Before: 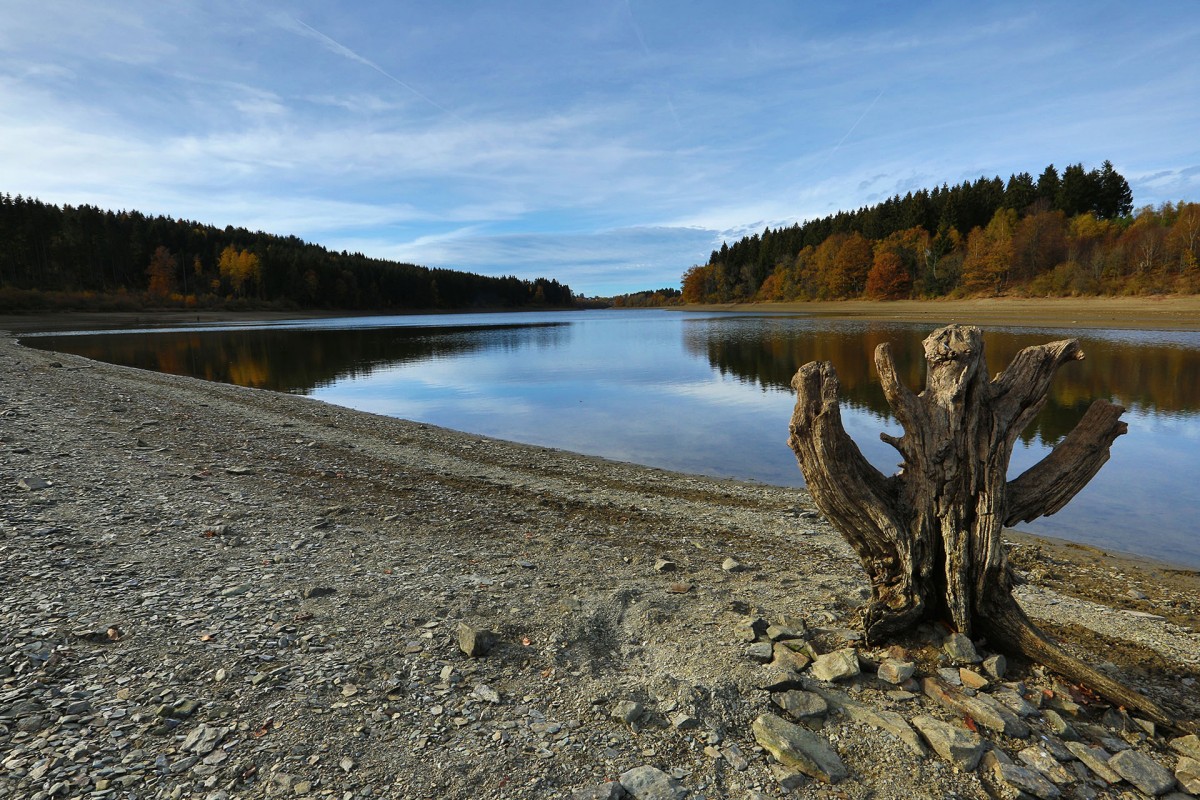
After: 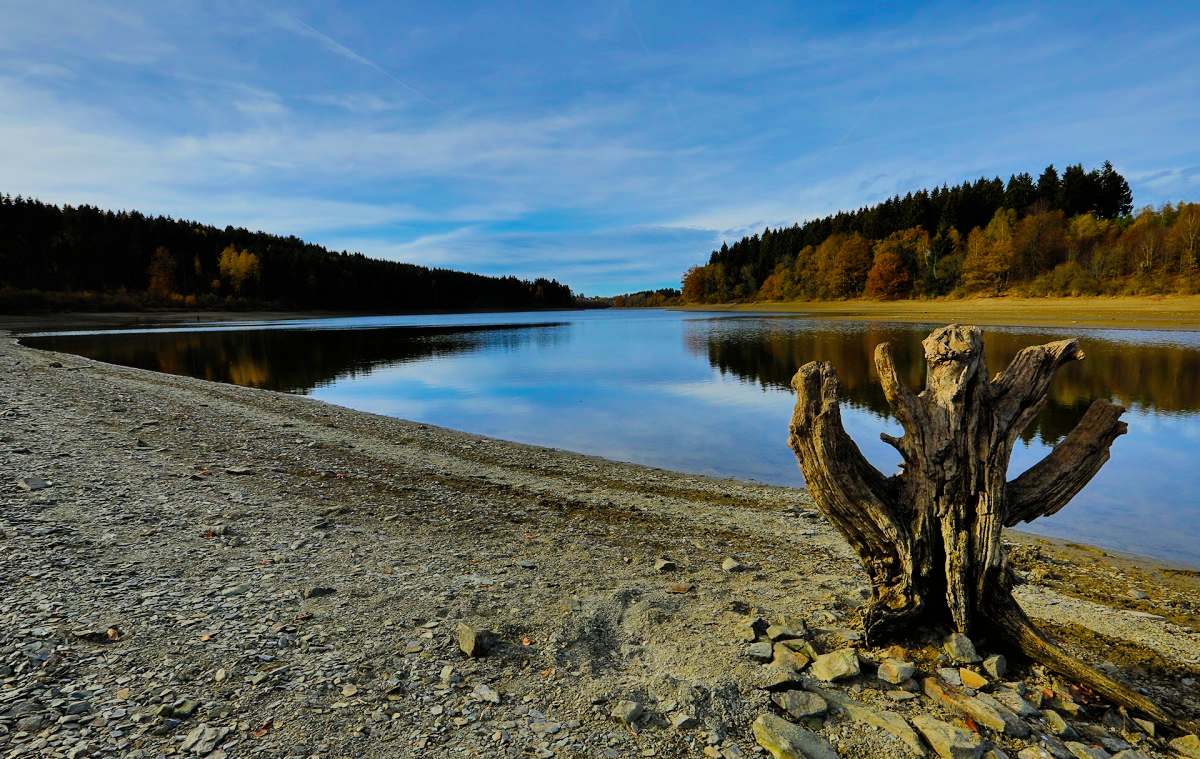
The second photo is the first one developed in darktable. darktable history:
shadows and highlights: soften with gaussian
filmic rgb: black relative exposure -7.15 EV, white relative exposure 5.36 EV, hardness 3.02, color science v6 (2022)
crop and rotate: top 0%, bottom 5.097%
color balance rgb: linear chroma grading › global chroma 15%, perceptual saturation grading › global saturation 30%
